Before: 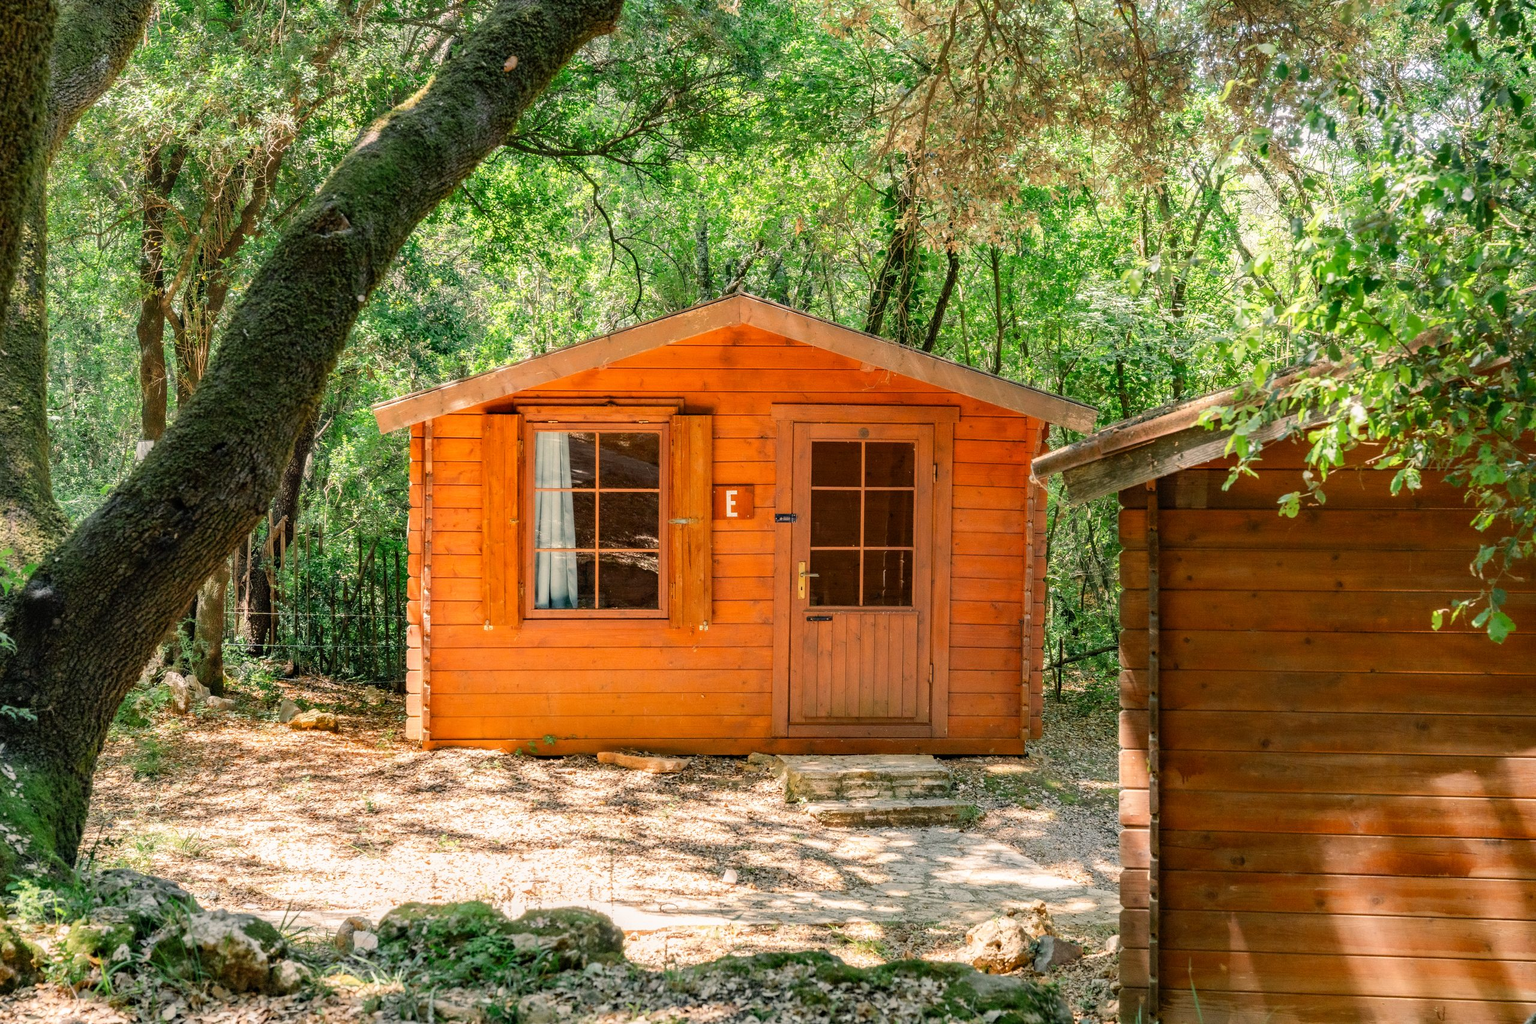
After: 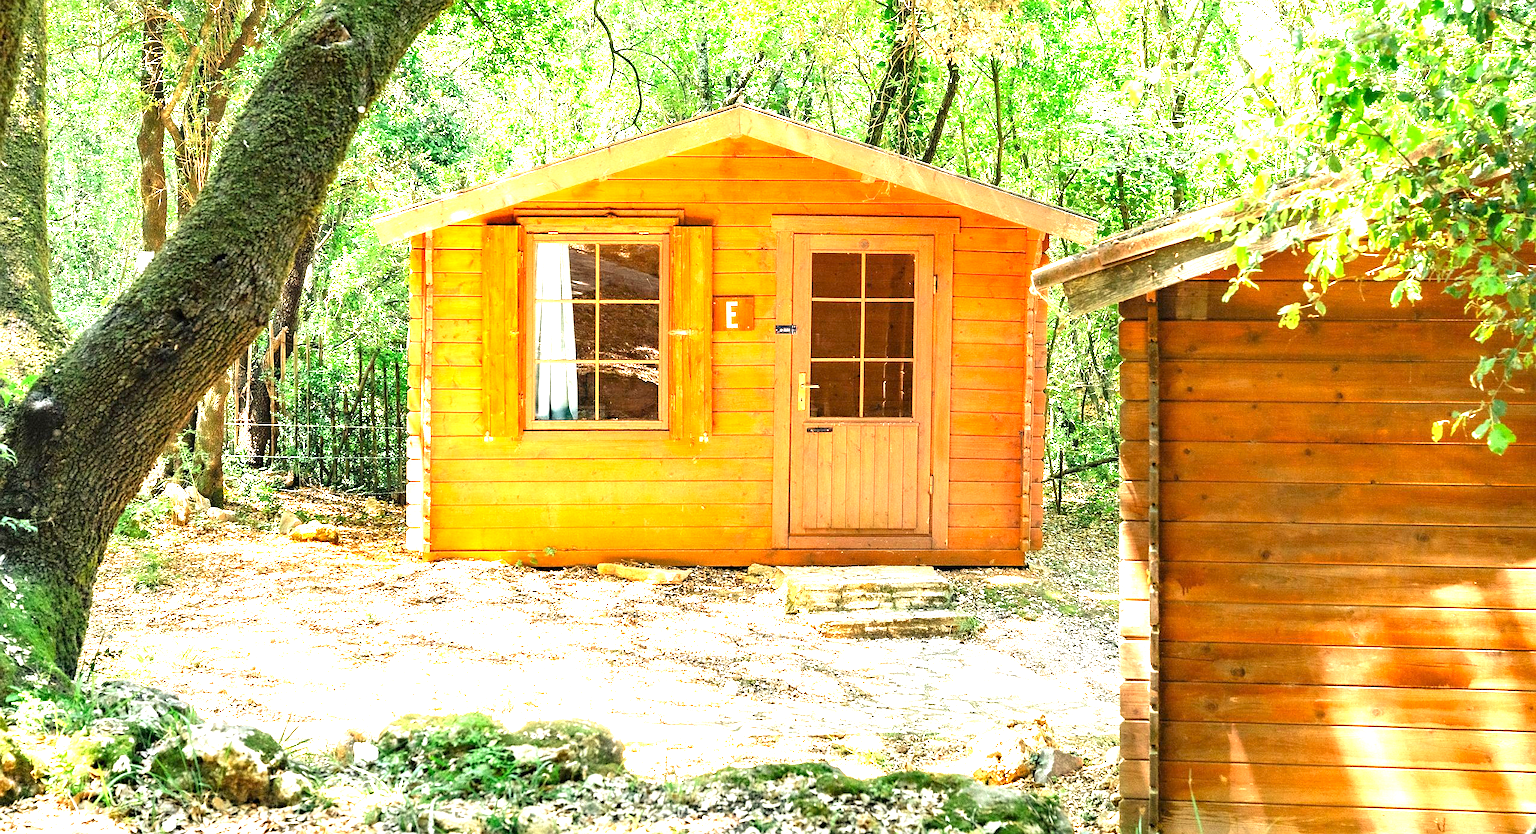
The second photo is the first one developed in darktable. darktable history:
exposure: exposure 2 EV, compensate highlight preservation false
rgb curve: curves: ch2 [(0, 0) (0.567, 0.512) (1, 1)], mode RGB, independent channels
crop and rotate: top 18.507%
sharpen: radius 1.458, amount 0.398, threshold 1.271
